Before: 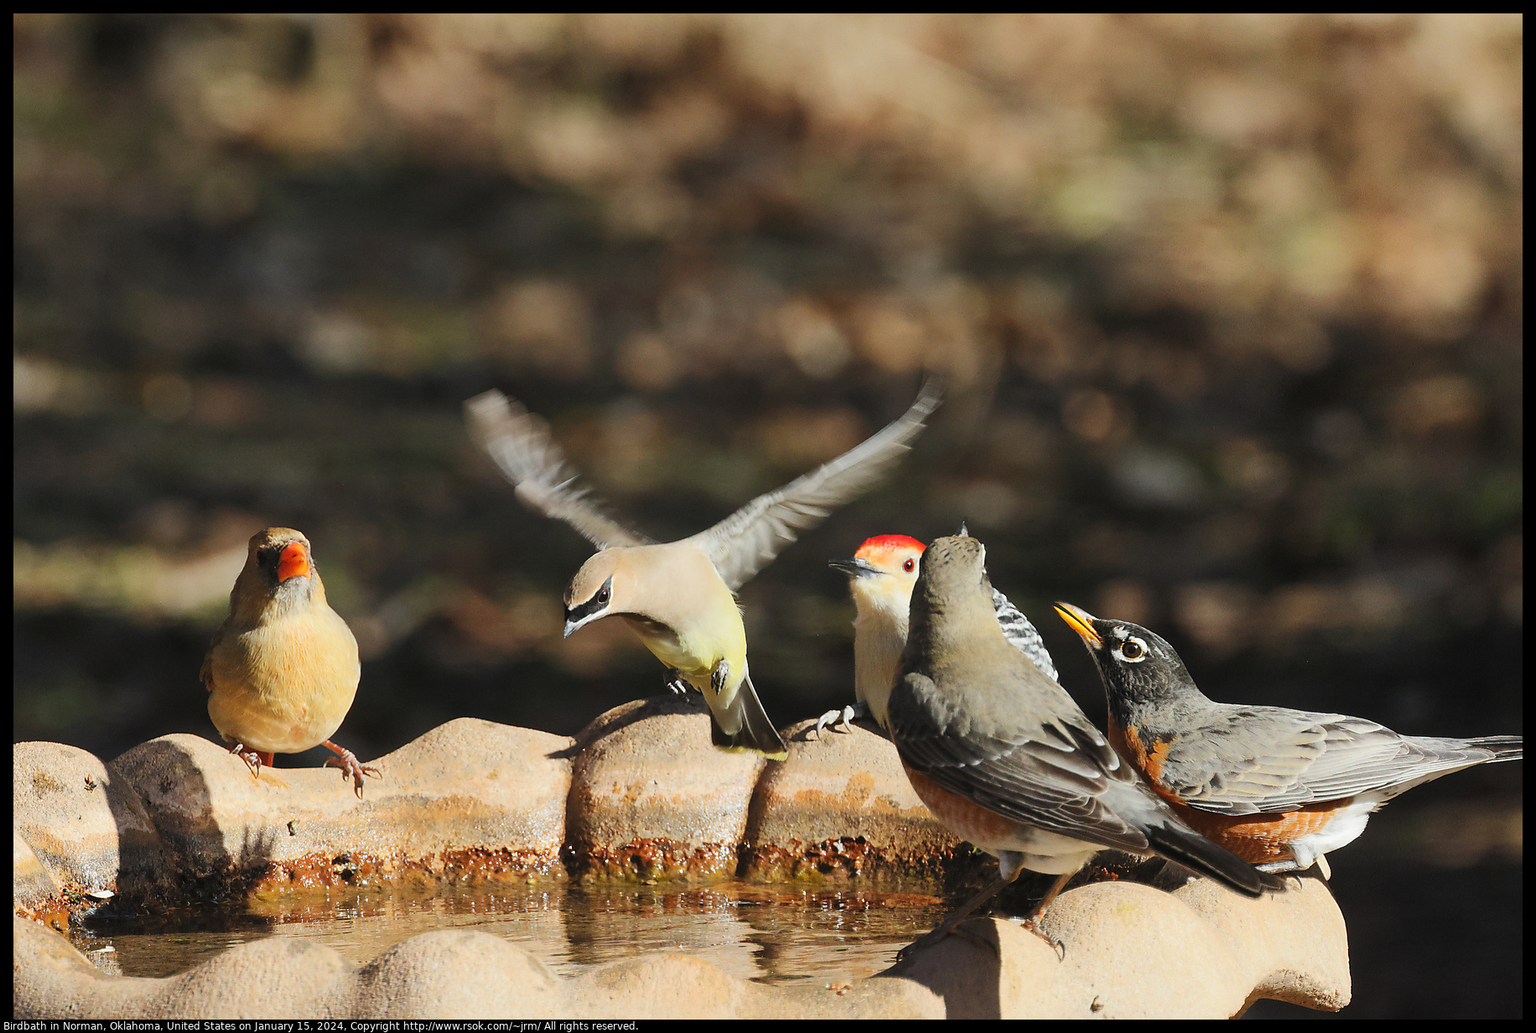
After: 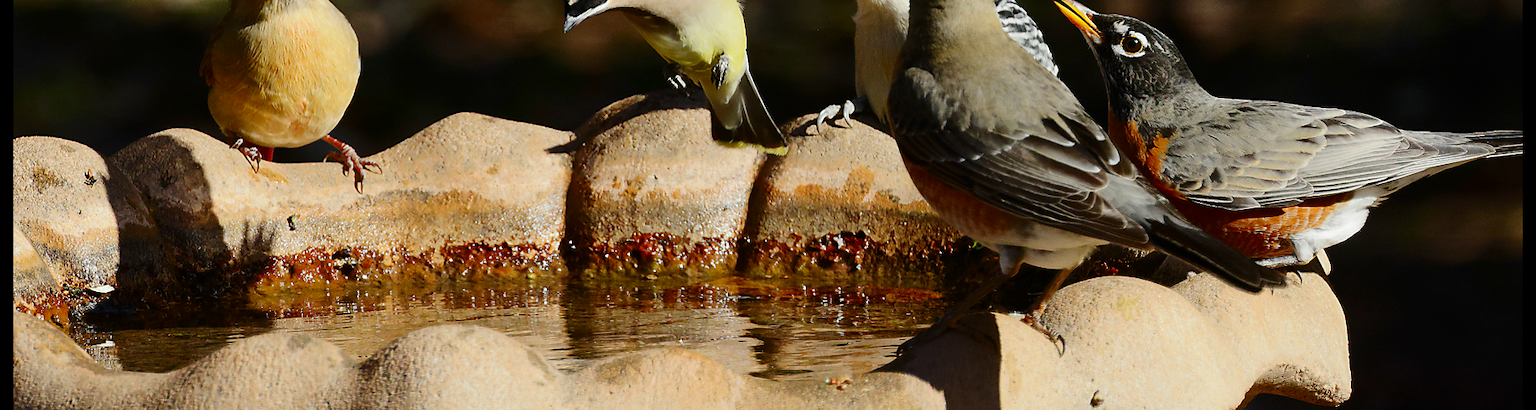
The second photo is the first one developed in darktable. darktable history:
crop and rotate: top 58.646%, bottom 1.503%
contrast brightness saturation: contrast 0.099, brightness -0.266, saturation 0.148
